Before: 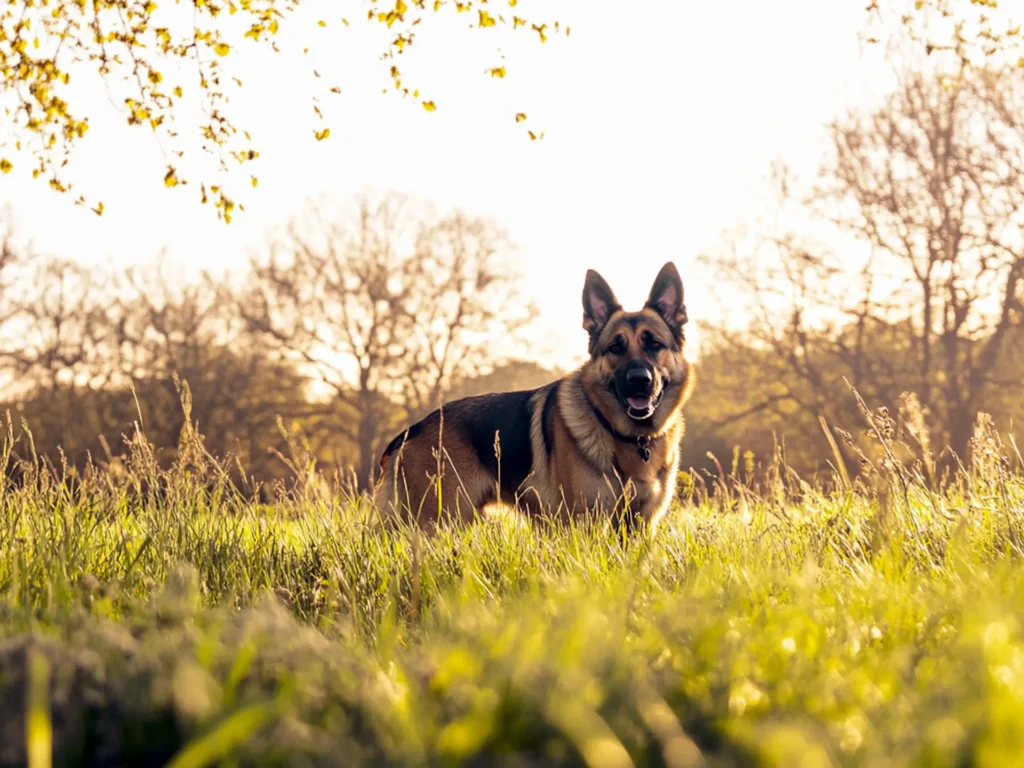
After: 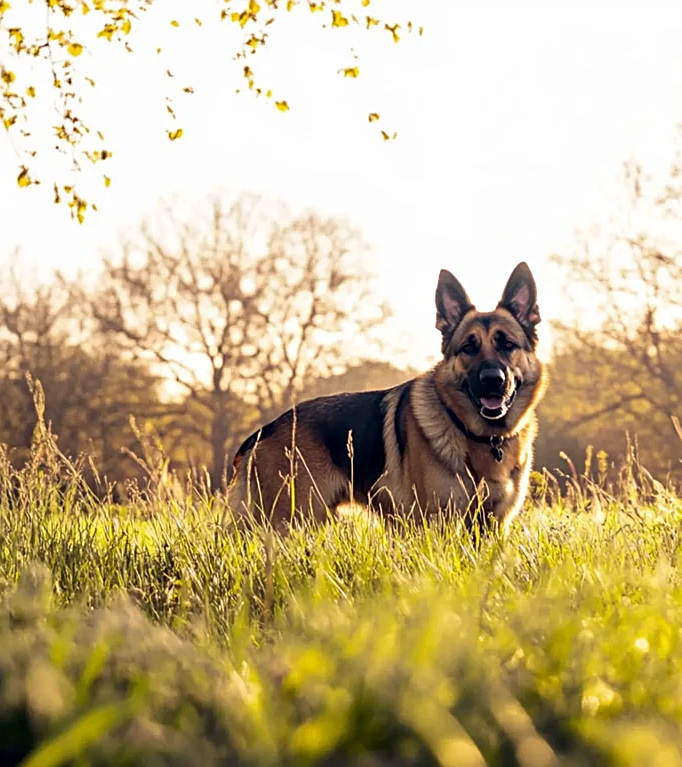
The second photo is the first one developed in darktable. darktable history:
crop and rotate: left 14.436%, right 18.898%
sharpen: on, module defaults
